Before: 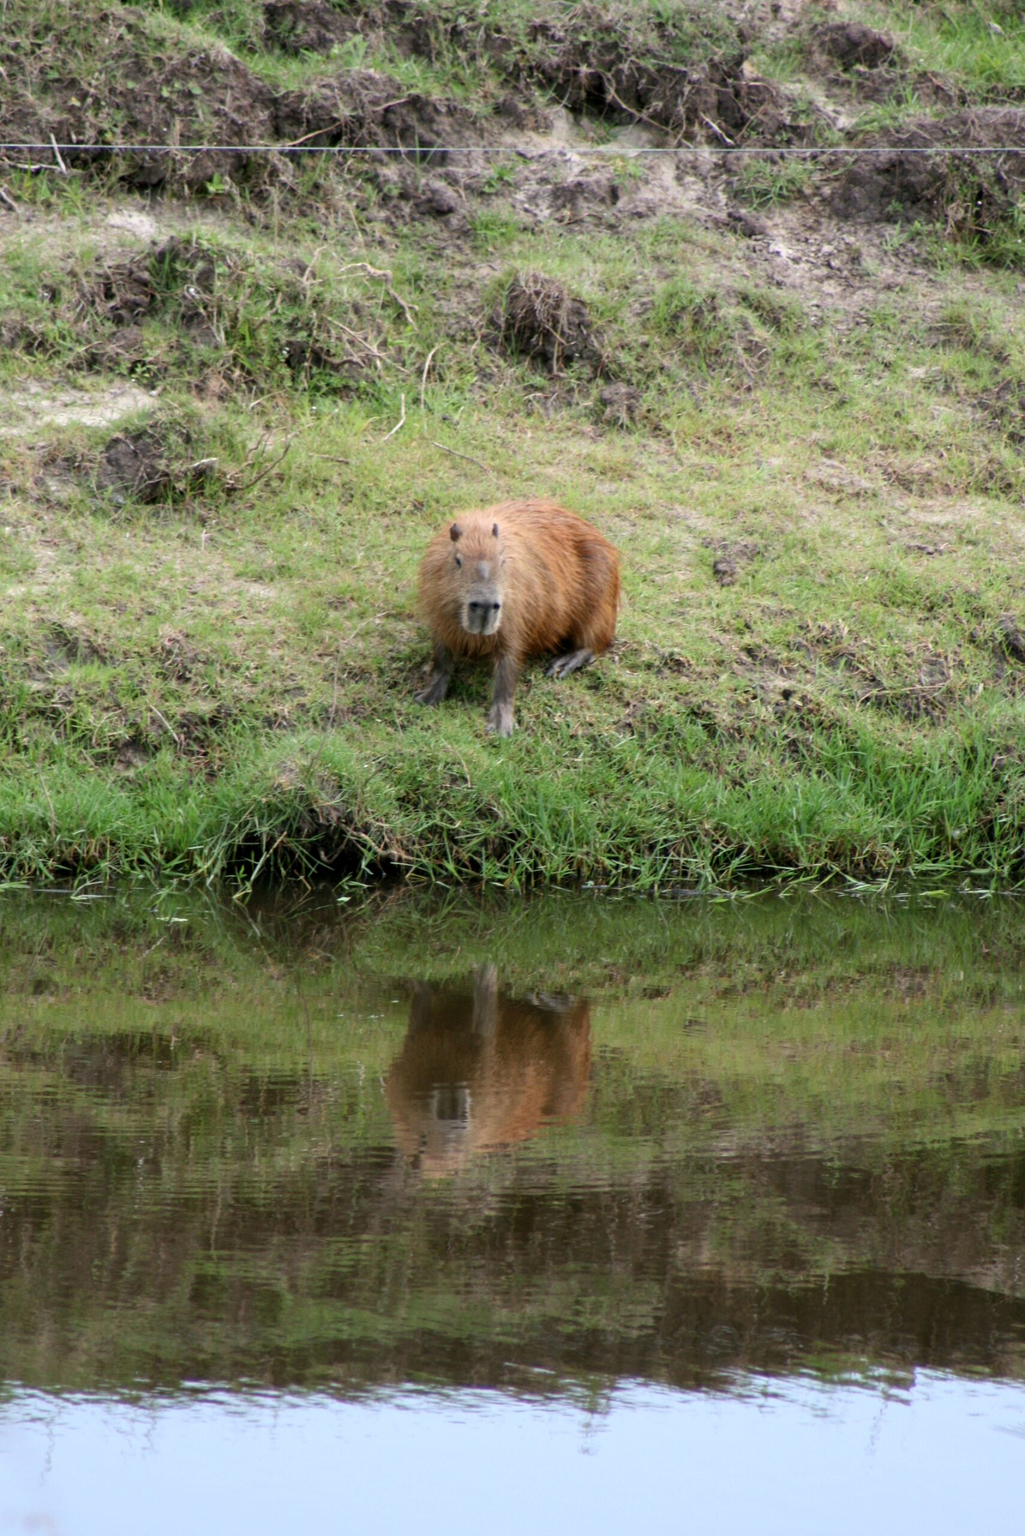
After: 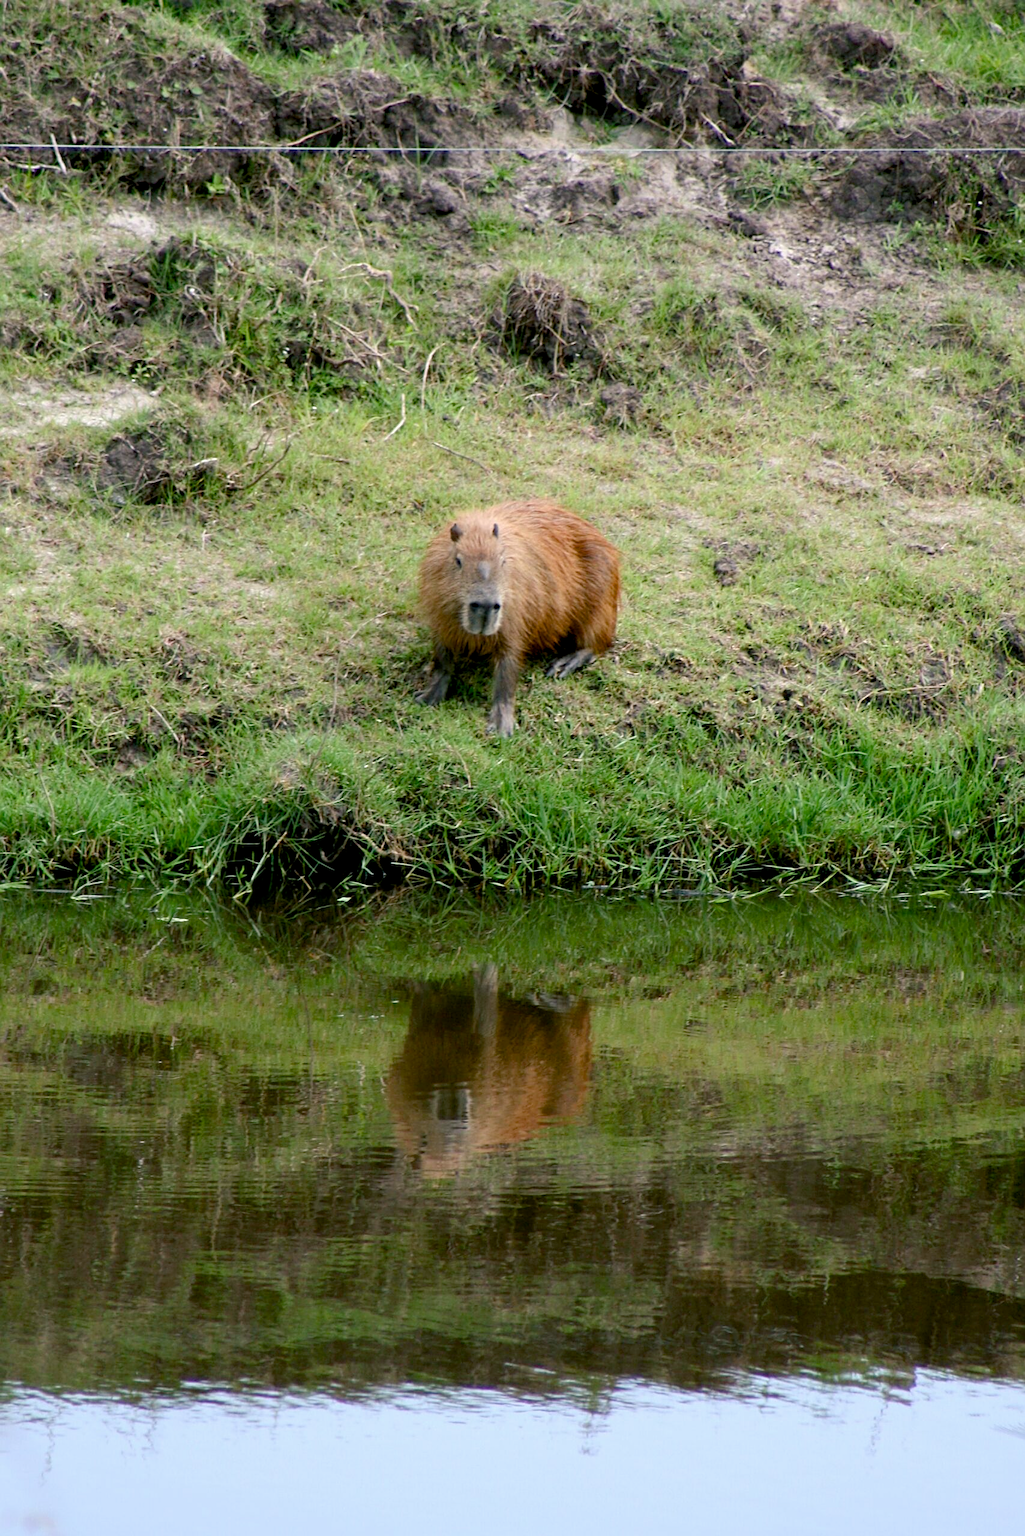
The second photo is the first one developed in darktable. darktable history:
sharpen: on, module defaults
color balance rgb: shadows lift › luminance -8.056%, shadows lift › chroma 2.336%, shadows lift › hue 200.87°, global offset › luminance -0.865%, perceptual saturation grading › global saturation 20%, perceptual saturation grading › highlights -25.808%, perceptual saturation grading › shadows 24.397%
